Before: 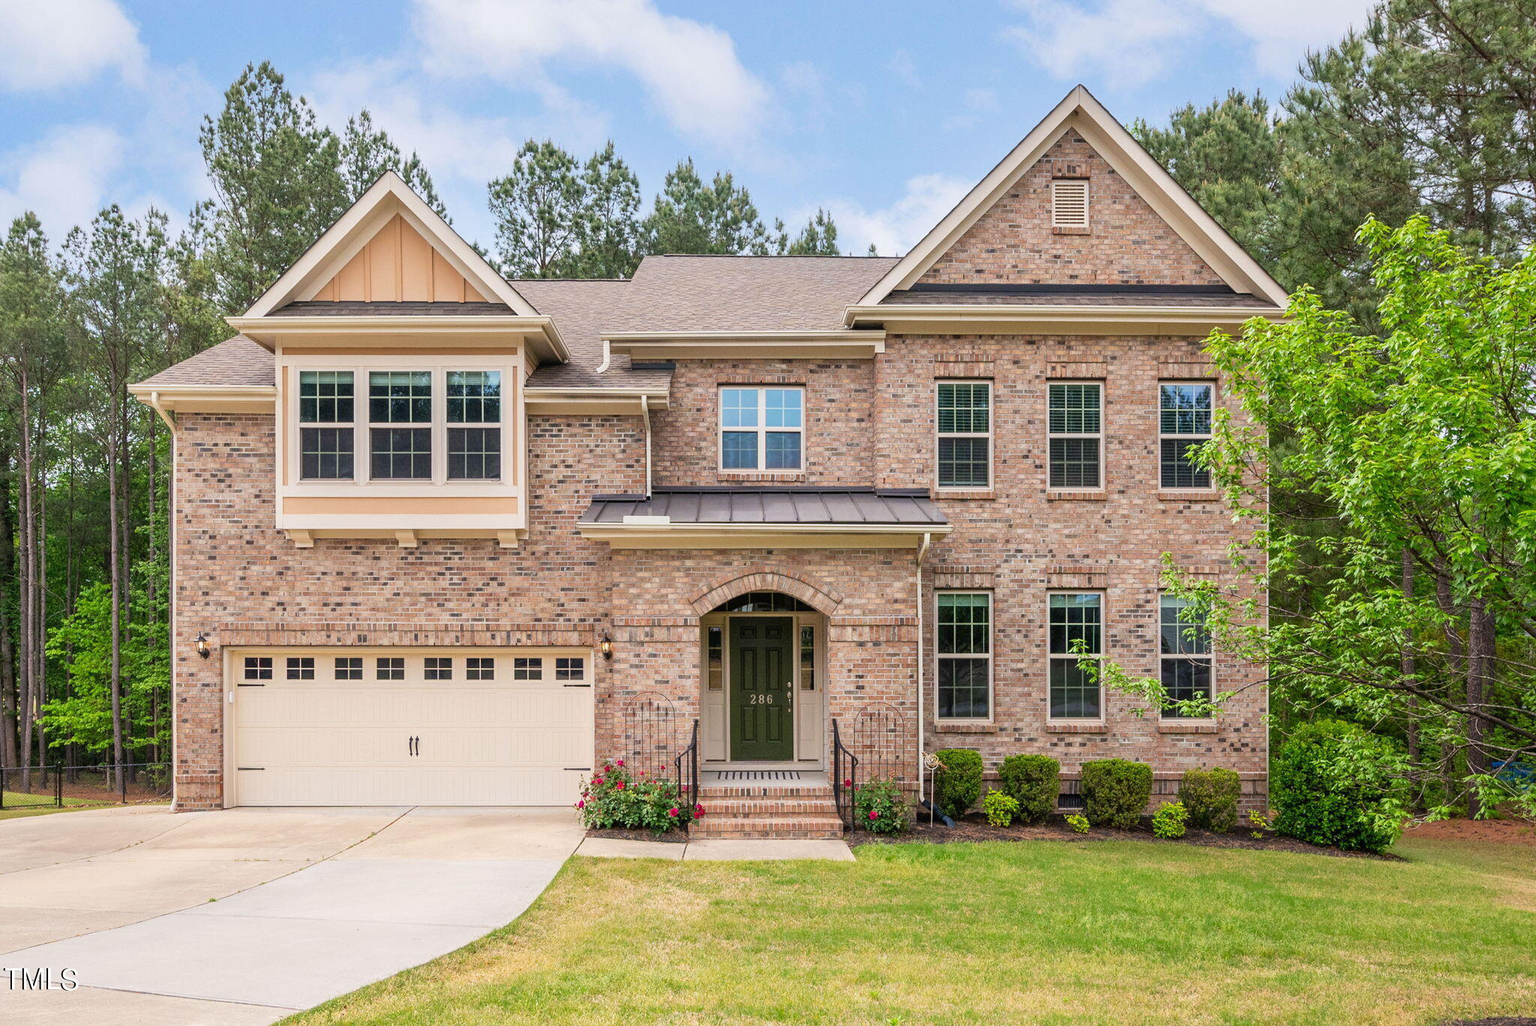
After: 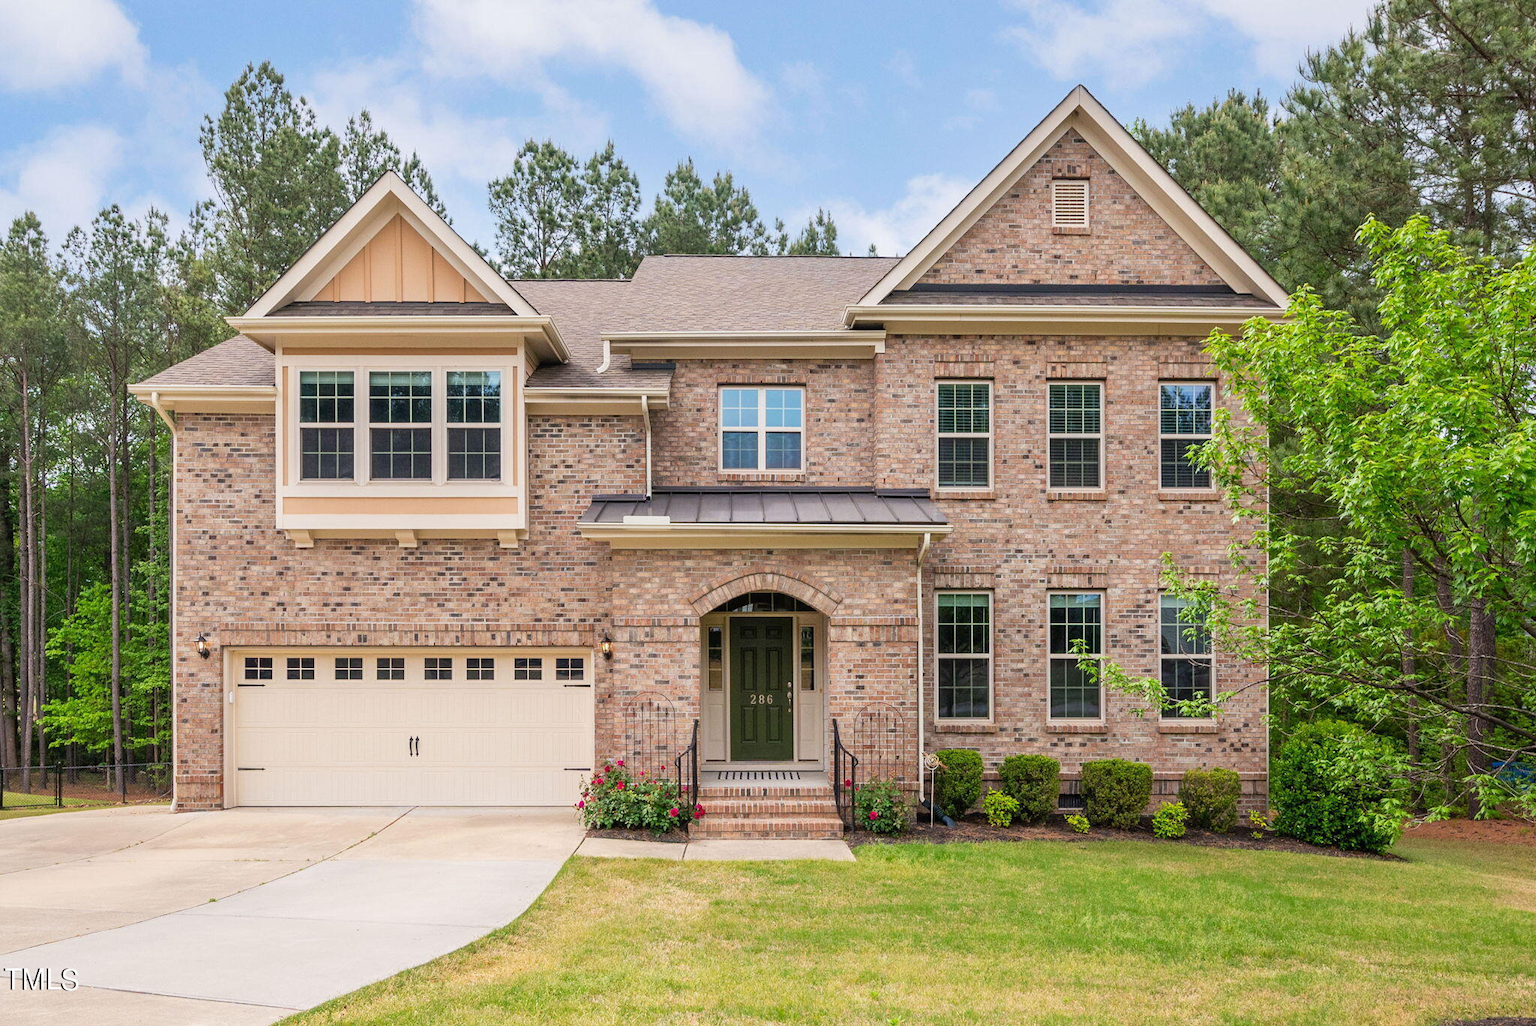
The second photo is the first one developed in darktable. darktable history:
color zones: curves: ch0 [(0, 0.444) (0.143, 0.442) (0.286, 0.441) (0.429, 0.441) (0.571, 0.441) (0.714, 0.441) (0.857, 0.442) (1, 0.444)], mix -92.65%
